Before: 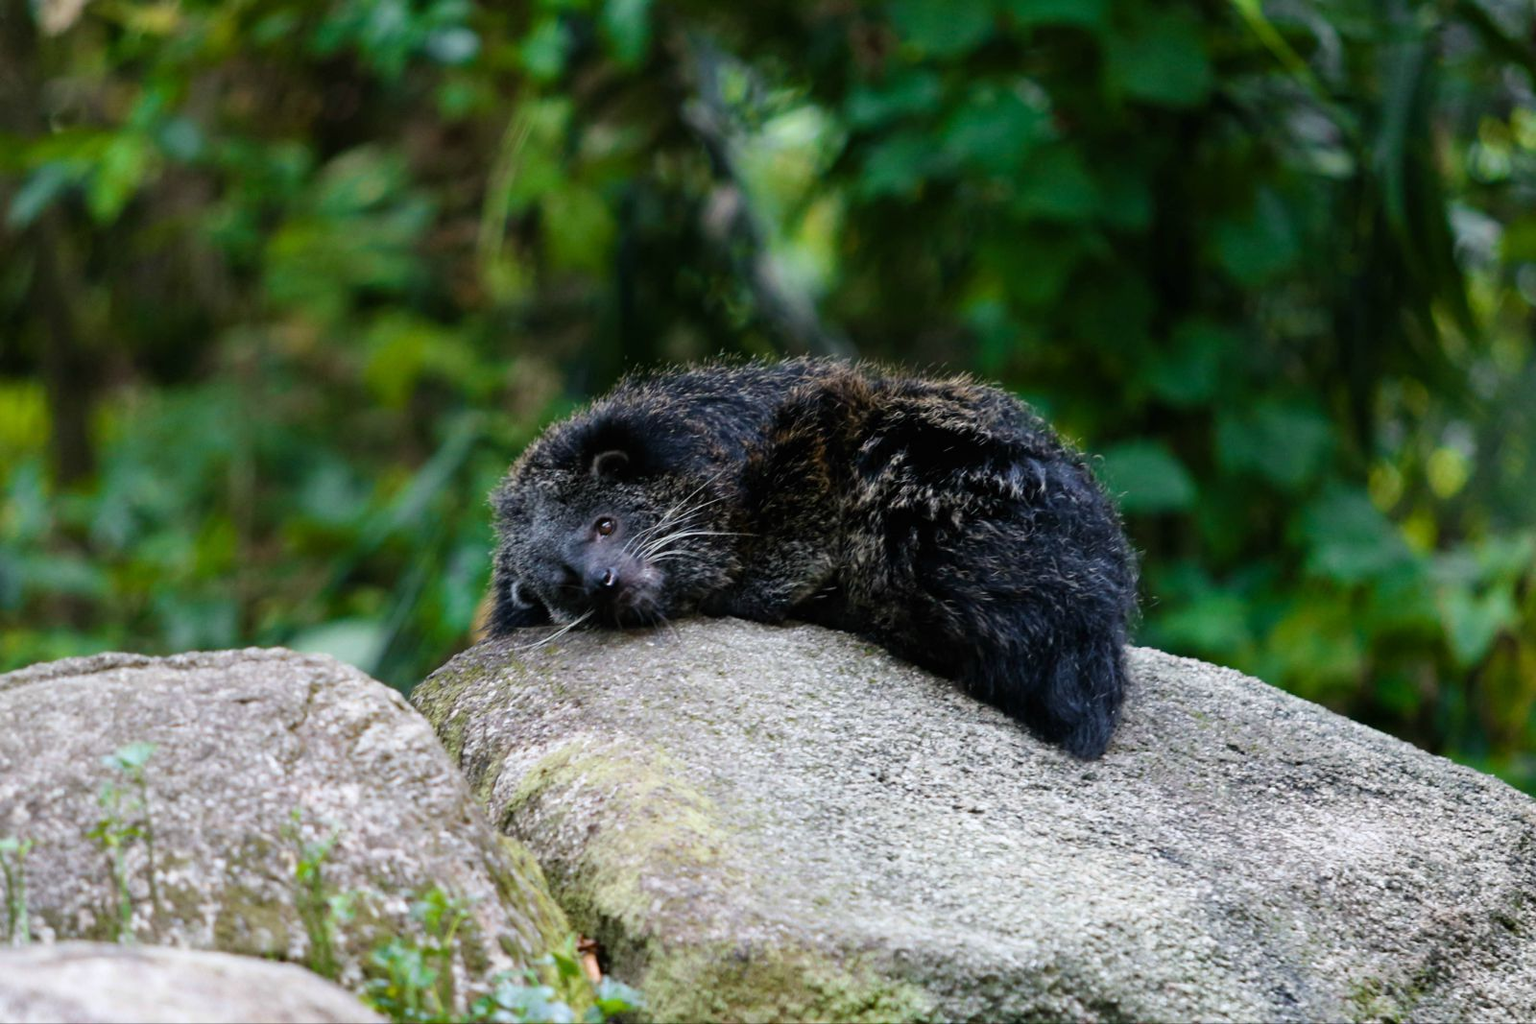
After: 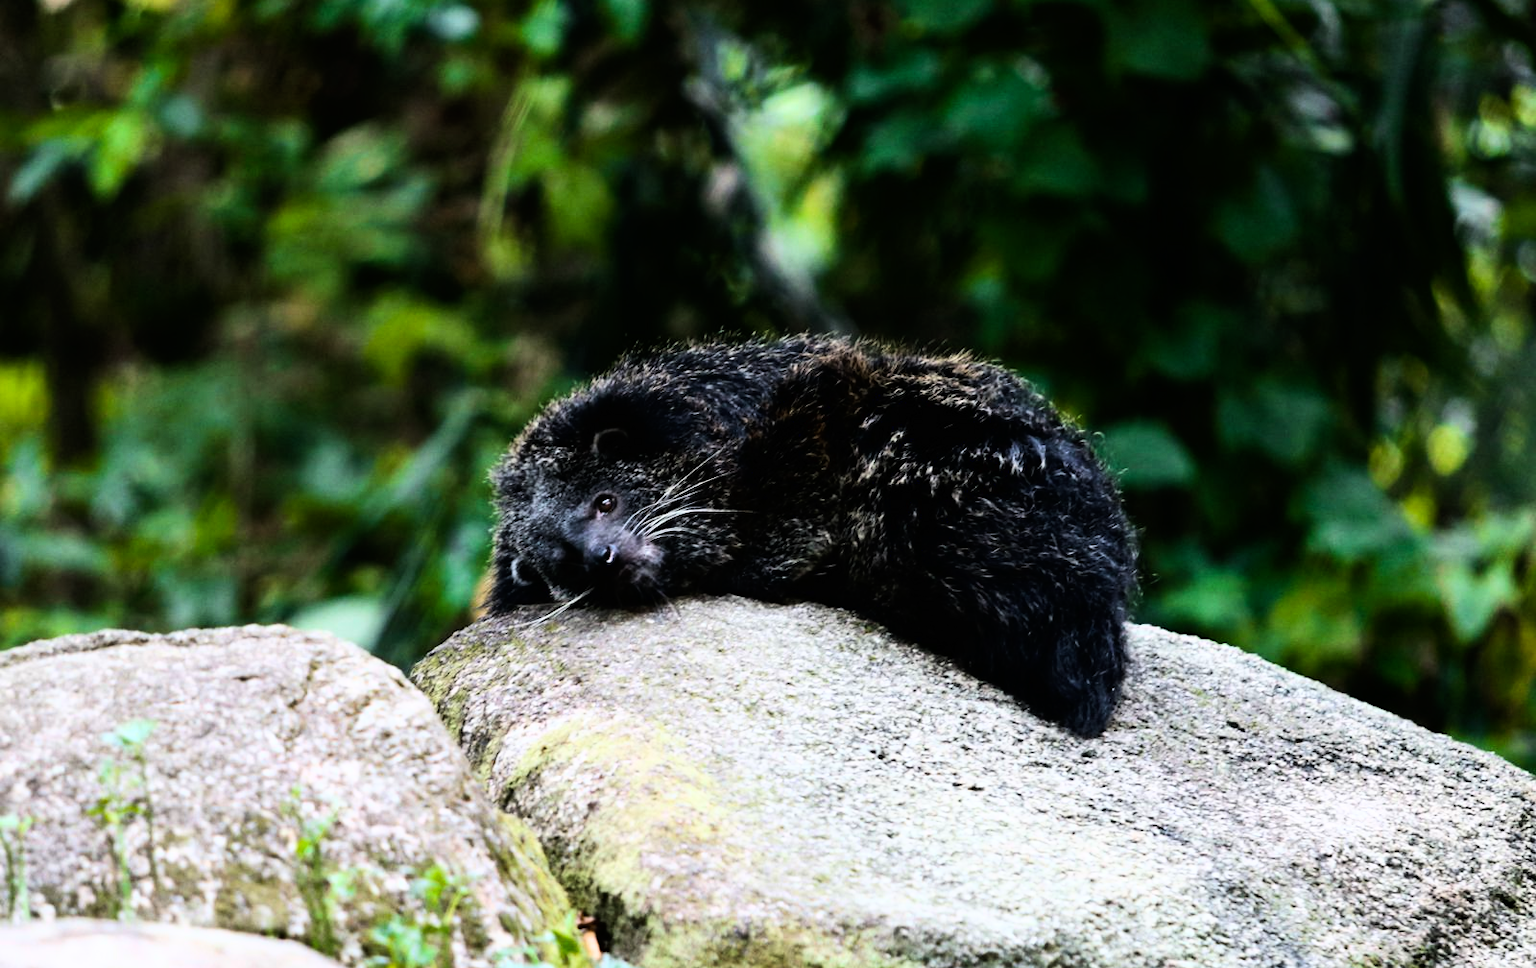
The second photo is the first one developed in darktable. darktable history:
crop and rotate: top 2.277%, bottom 3.12%
color balance rgb: power › luminance -14.933%, highlights gain › luminance 14.516%, shadows fall-off 299.811%, white fulcrum 1.98 EV, highlights fall-off 299.463%, perceptual saturation grading › global saturation 2.461%, mask middle-gray fulcrum 99.919%, global vibrance 10.731%, contrast gray fulcrum 38.24%
base curve: curves: ch0 [(0, 0) (0.007, 0.004) (0.027, 0.03) (0.046, 0.07) (0.207, 0.54) (0.442, 0.872) (0.673, 0.972) (1, 1)]
